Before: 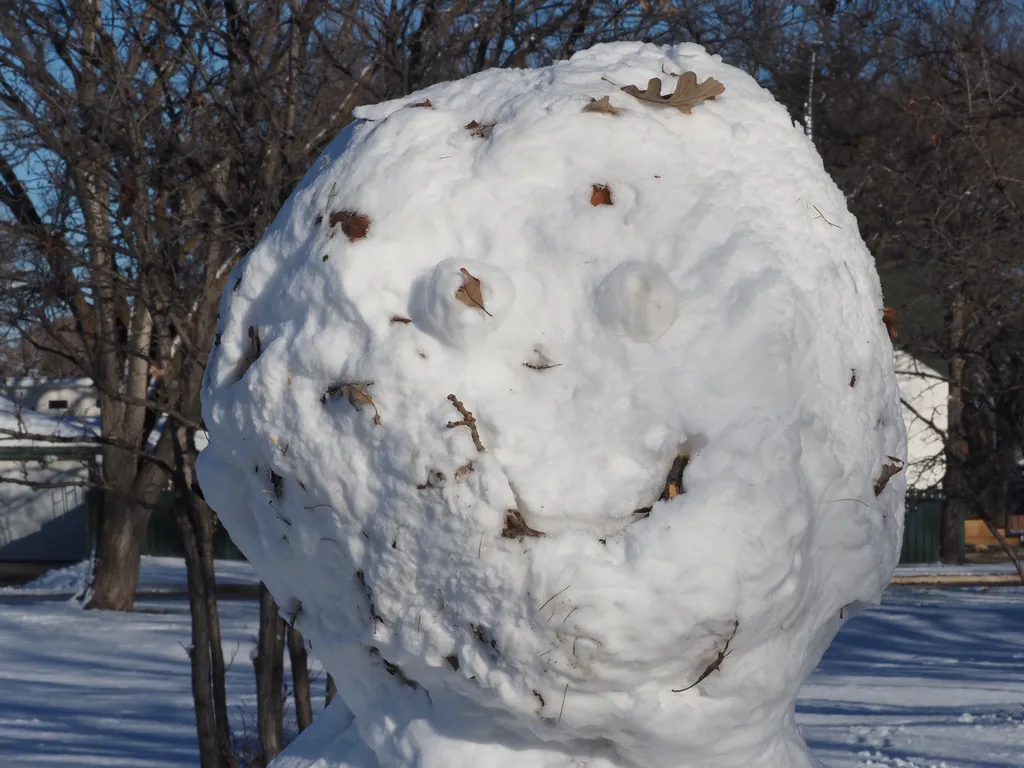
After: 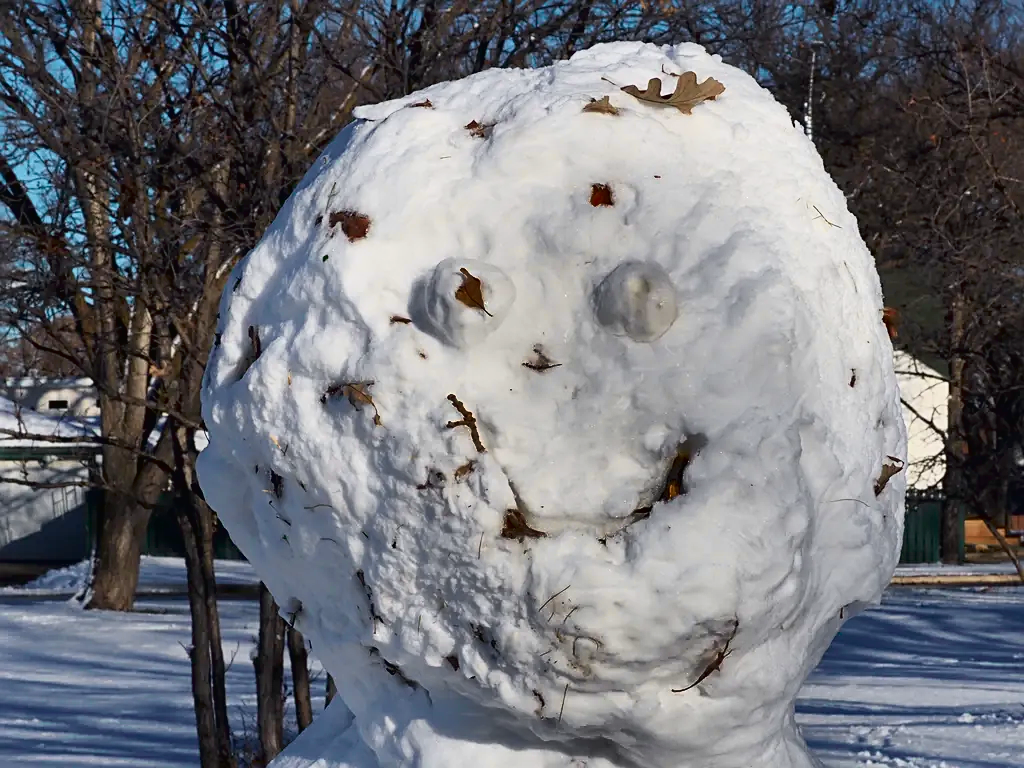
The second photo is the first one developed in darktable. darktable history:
shadows and highlights: shadows 20.81, highlights -81.64, soften with gaussian
exposure: exposure 0.023 EV, compensate highlight preservation false
tone curve: curves: ch0 [(0, 0.013) (0.054, 0.018) (0.205, 0.191) (0.289, 0.292) (0.39, 0.424) (0.493, 0.551) (0.647, 0.752) (0.796, 0.887) (1, 0.998)]; ch1 [(0, 0) (0.371, 0.339) (0.477, 0.452) (0.494, 0.495) (0.501, 0.501) (0.51, 0.516) (0.54, 0.557) (0.572, 0.605) (0.66, 0.701) (0.783, 0.804) (1, 1)]; ch2 [(0, 0) (0.32, 0.281) (0.403, 0.399) (0.441, 0.428) (0.47, 0.469) (0.498, 0.496) (0.524, 0.543) (0.551, 0.579) (0.633, 0.665) (0.7, 0.711) (1, 1)], color space Lab, independent channels, preserve colors none
sharpen: on, module defaults
